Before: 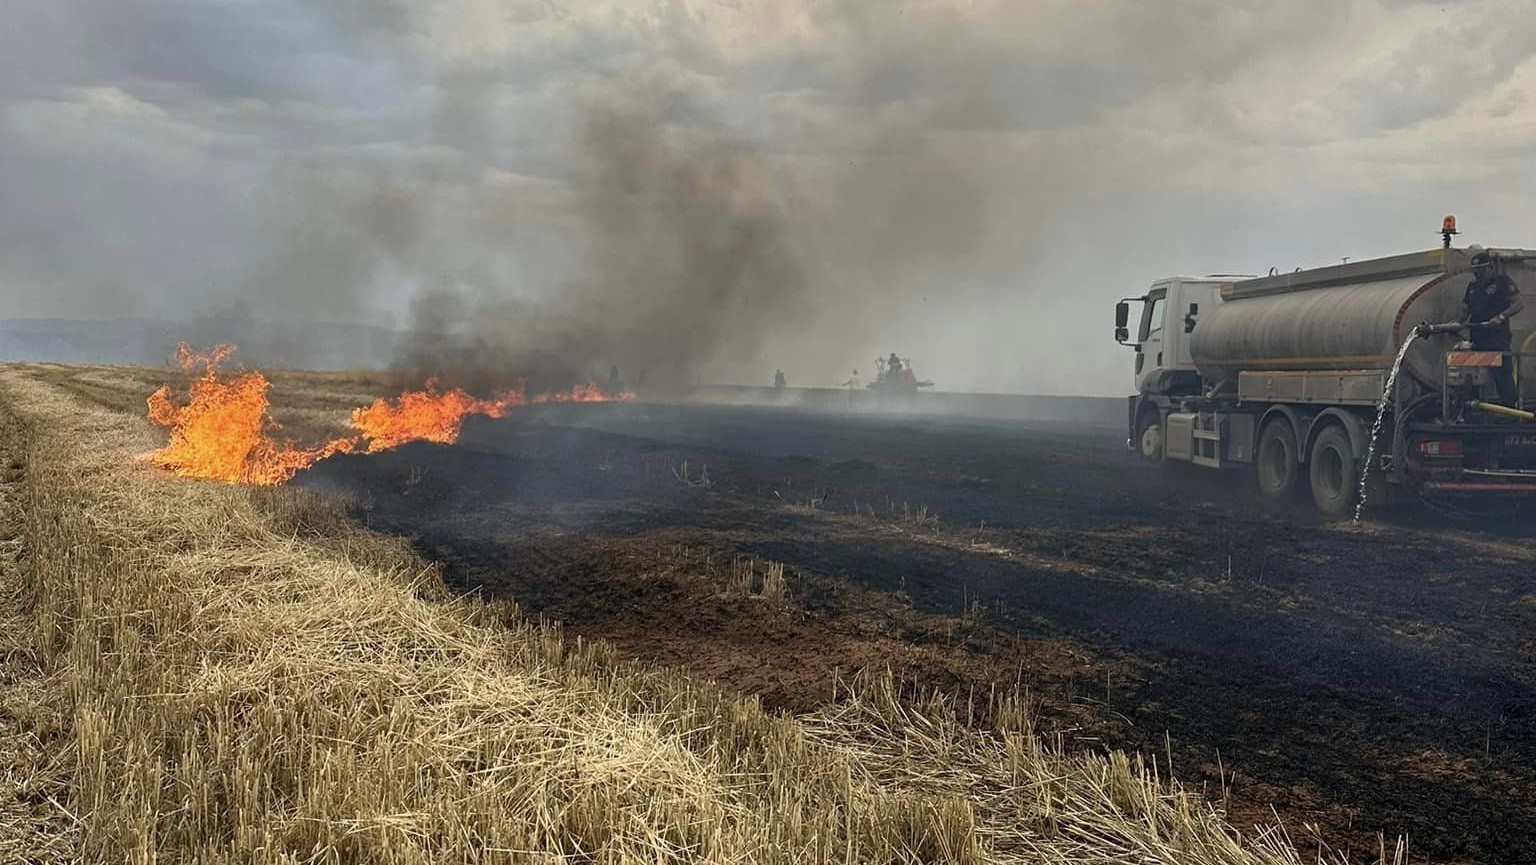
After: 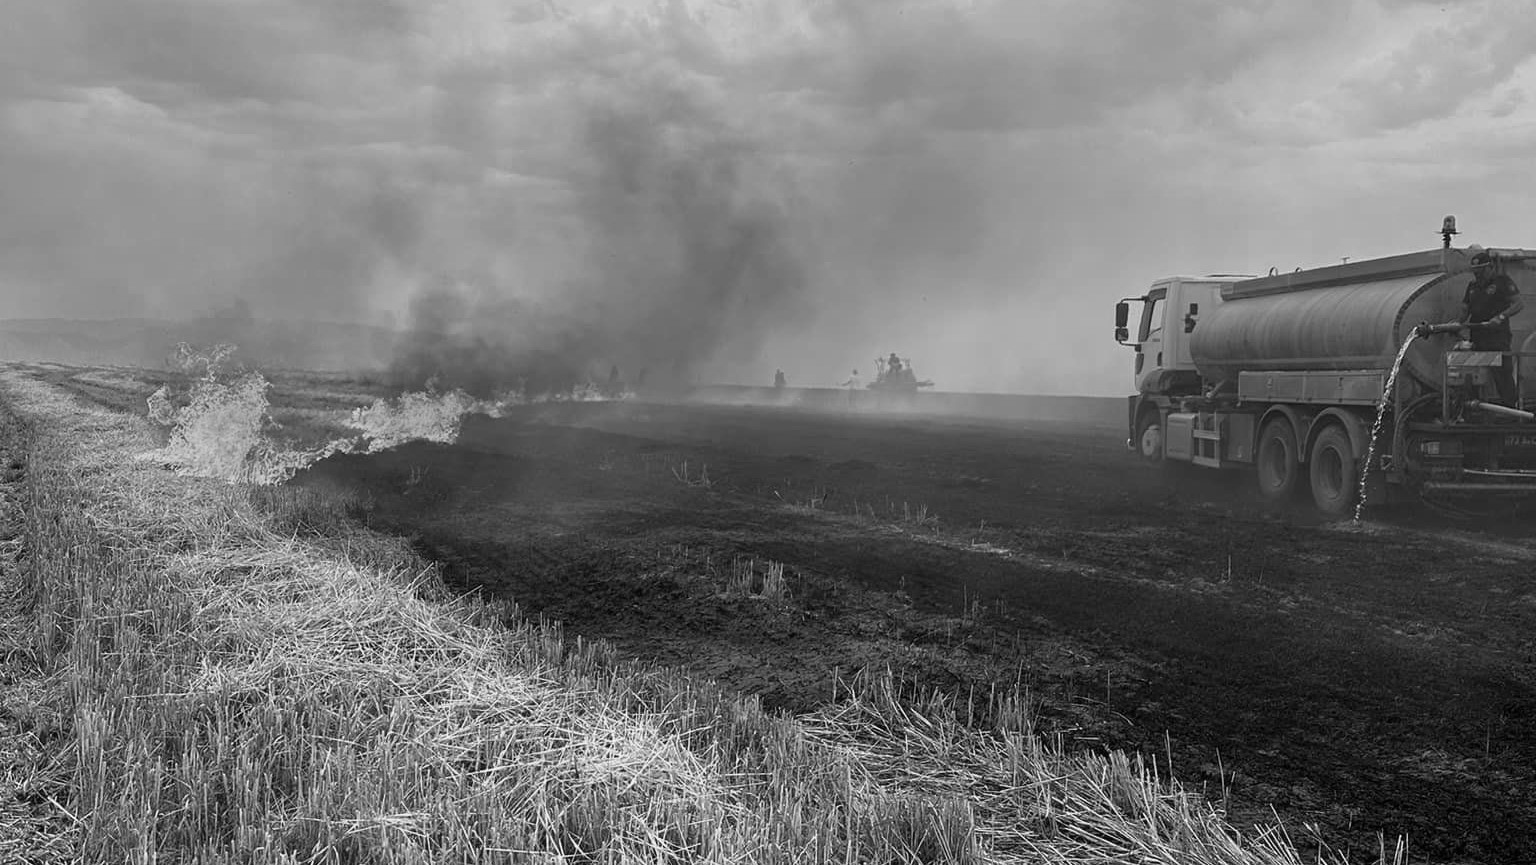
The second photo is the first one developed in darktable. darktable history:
color zones: curves: ch1 [(0, -0.394) (0.143, -0.394) (0.286, -0.394) (0.429, -0.392) (0.571, -0.391) (0.714, -0.391) (0.857, -0.391) (1, -0.394)]
